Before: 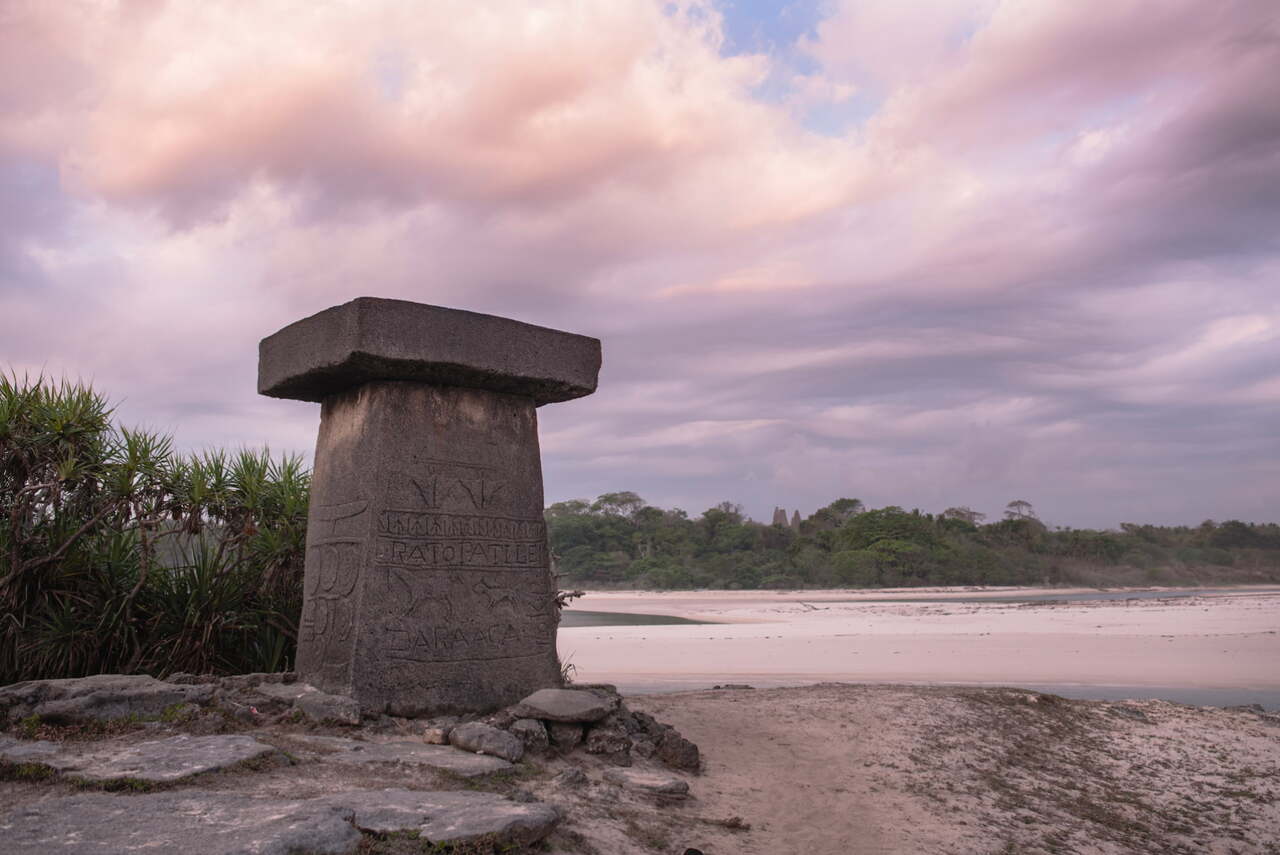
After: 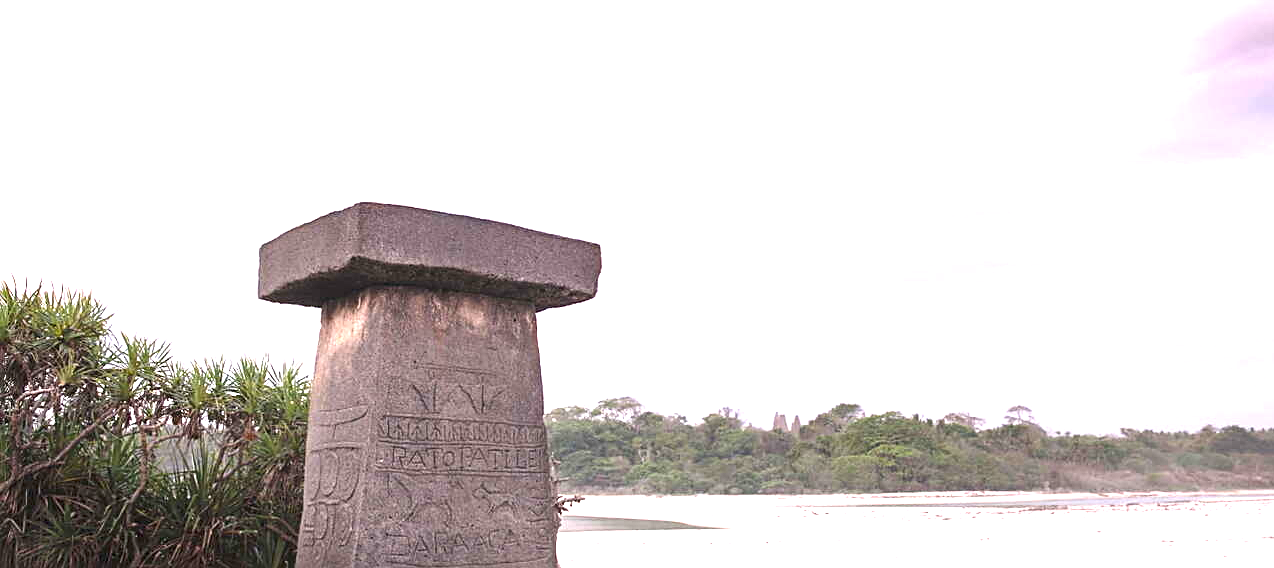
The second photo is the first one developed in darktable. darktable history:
sharpen: on, module defaults
crop: top 11.181%, bottom 22.384%
exposure: black level correction 0, exposure 2 EV, compensate exposure bias true, compensate highlight preservation false
